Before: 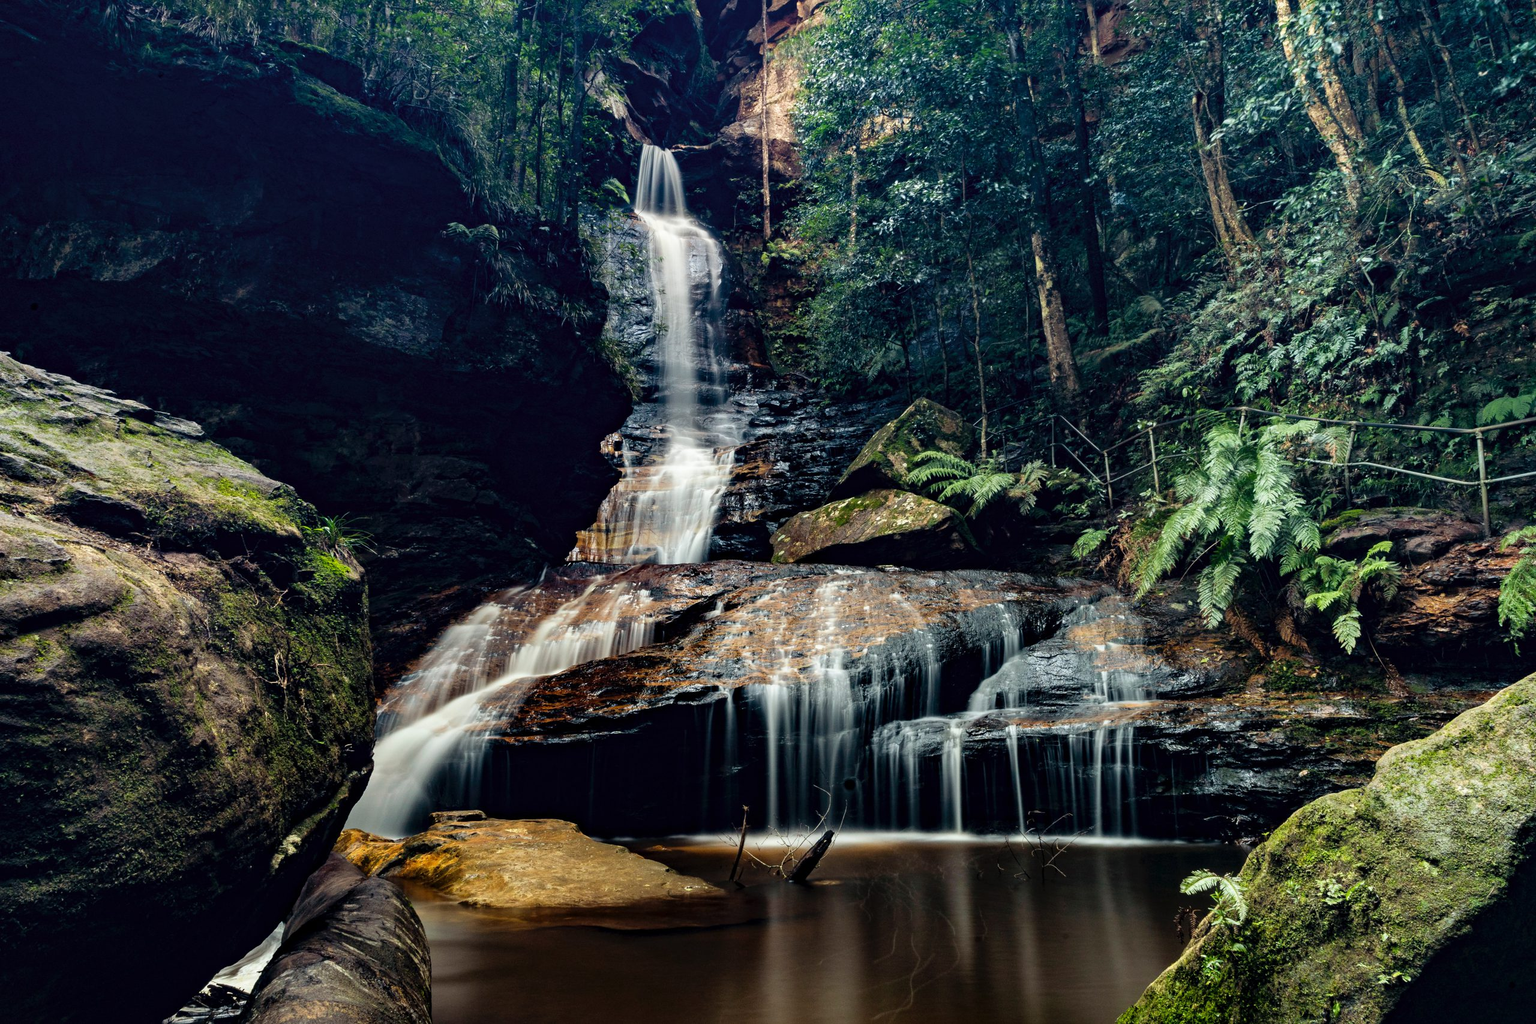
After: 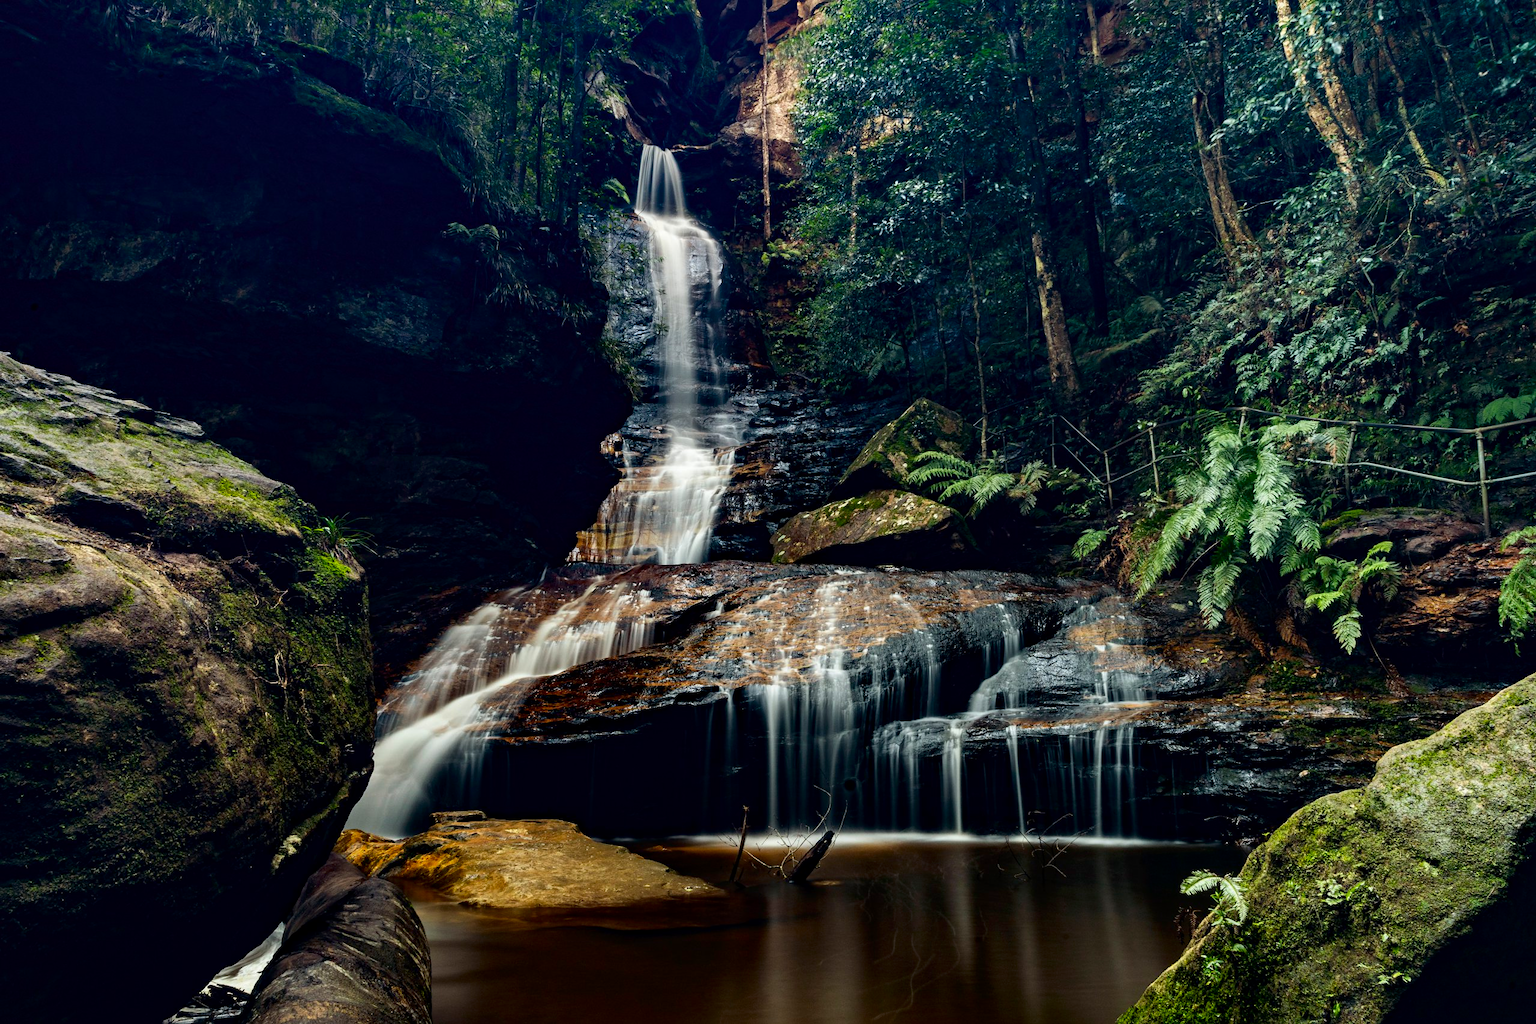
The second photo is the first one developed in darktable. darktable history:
contrast brightness saturation: contrast 0.07, brightness -0.14, saturation 0.11
local contrast: mode bilateral grid, contrast 15, coarseness 36, detail 105%, midtone range 0.2
